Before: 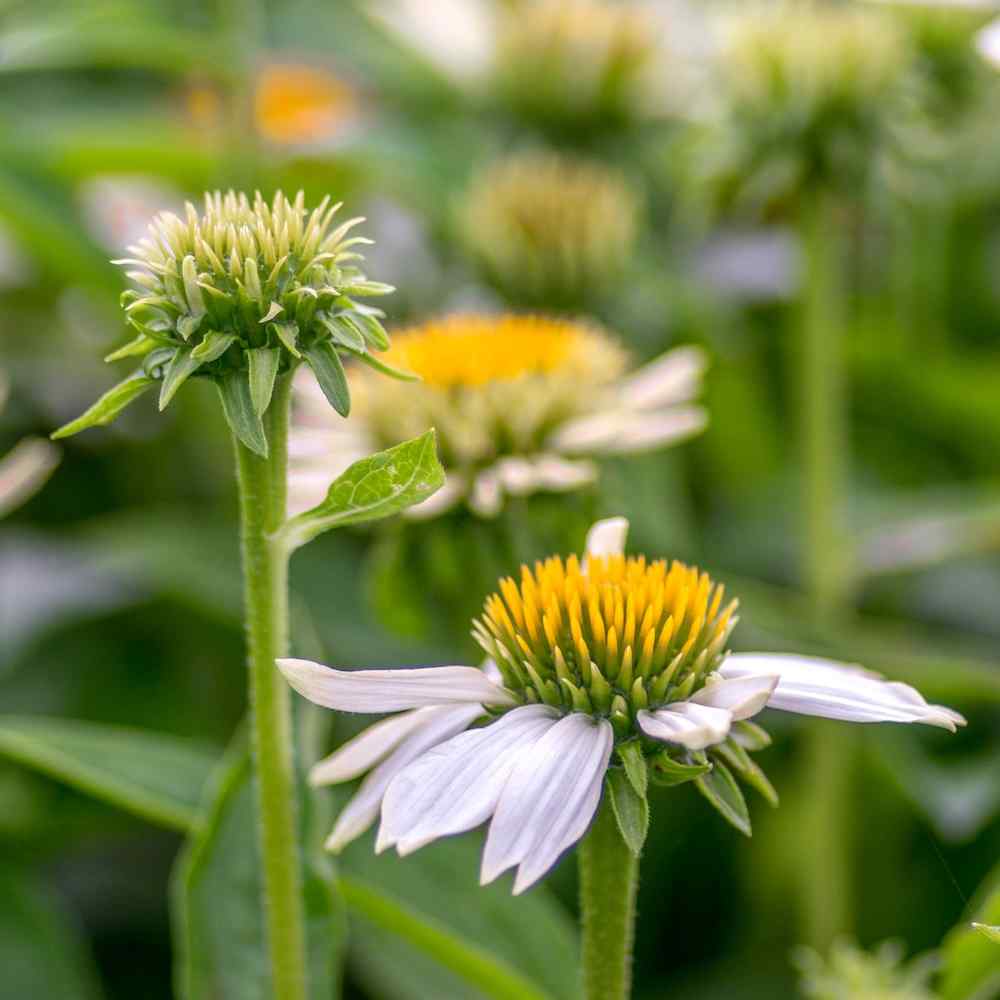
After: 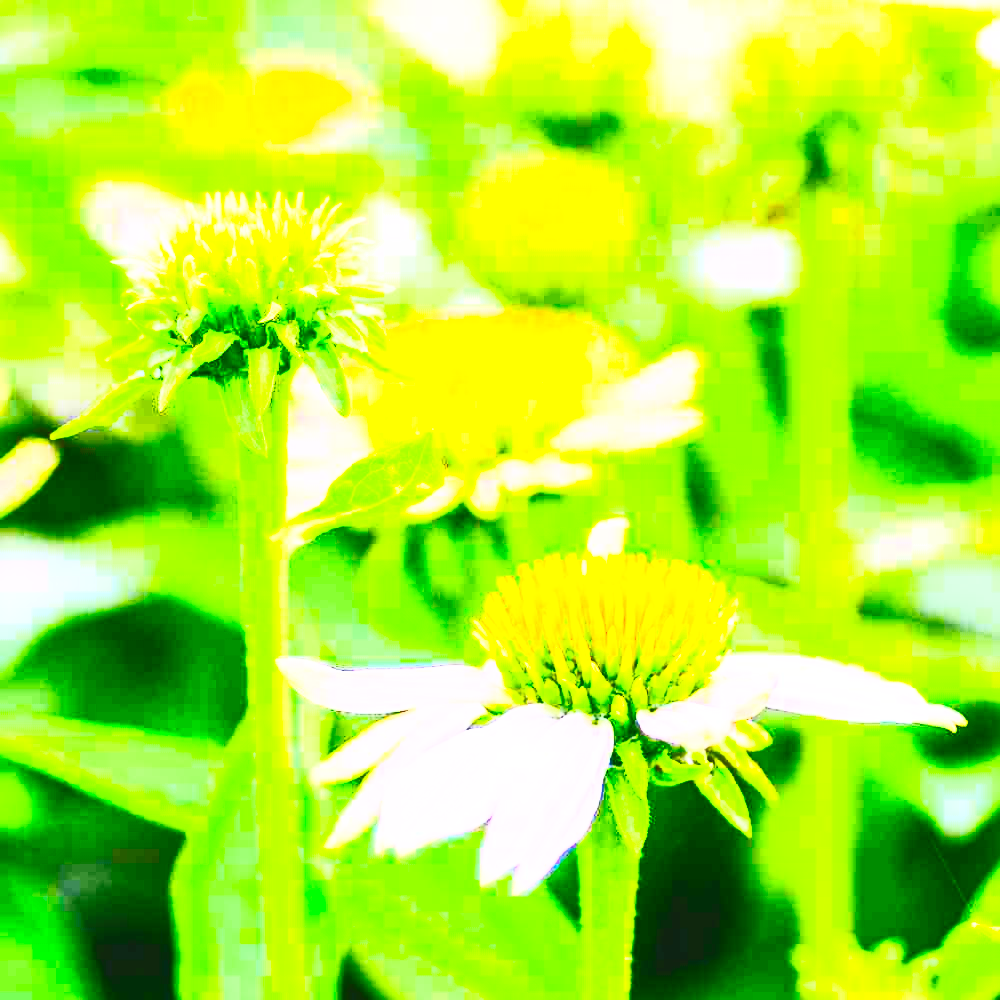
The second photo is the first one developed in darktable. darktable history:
base curve: curves: ch0 [(0, 0) (0.028, 0.03) (0.121, 0.232) (0.46, 0.748) (0.859, 0.968) (1, 1)], preserve colors none
contrast brightness saturation: contrast 0.986, brightness 0.994, saturation 0.989
color balance rgb: perceptual saturation grading › global saturation 25.328%, perceptual brilliance grading › global brilliance 9.509%, perceptual brilliance grading › shadows 14.179%
